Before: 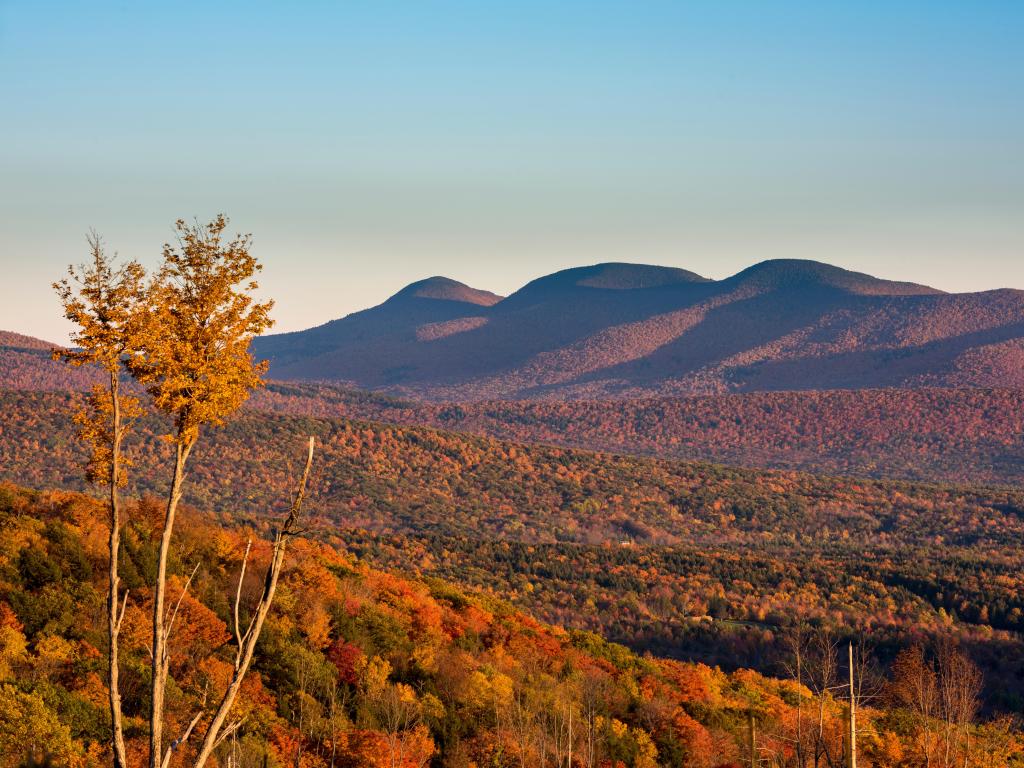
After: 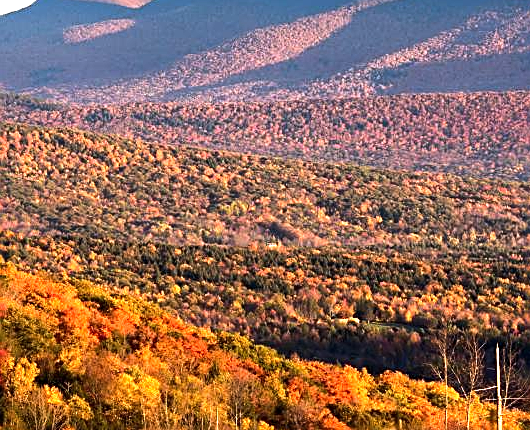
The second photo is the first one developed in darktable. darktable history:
exposure: exposure 0.781 EV, compensate highlight preservation false
tone equalizer: -8 EV -0.75 EV, -7 EV -0.7 EV, -6 EV -0.6 EV, -5 EV -0.4 EV, -3 EV 0.4 EV, -2 EV 0.6 EV, -1 EV 0.7 EV, +0 EV 0.75 EV, edges refinement/feathering 500, mask exposure compensation -1.57 EV, preserve details no
sharpen: on, module defaults
crop: left 34.479%, top 38.822%, right 13.718%, bottom 5.172%
rotate and perspective: crop left 0, crop top 0
